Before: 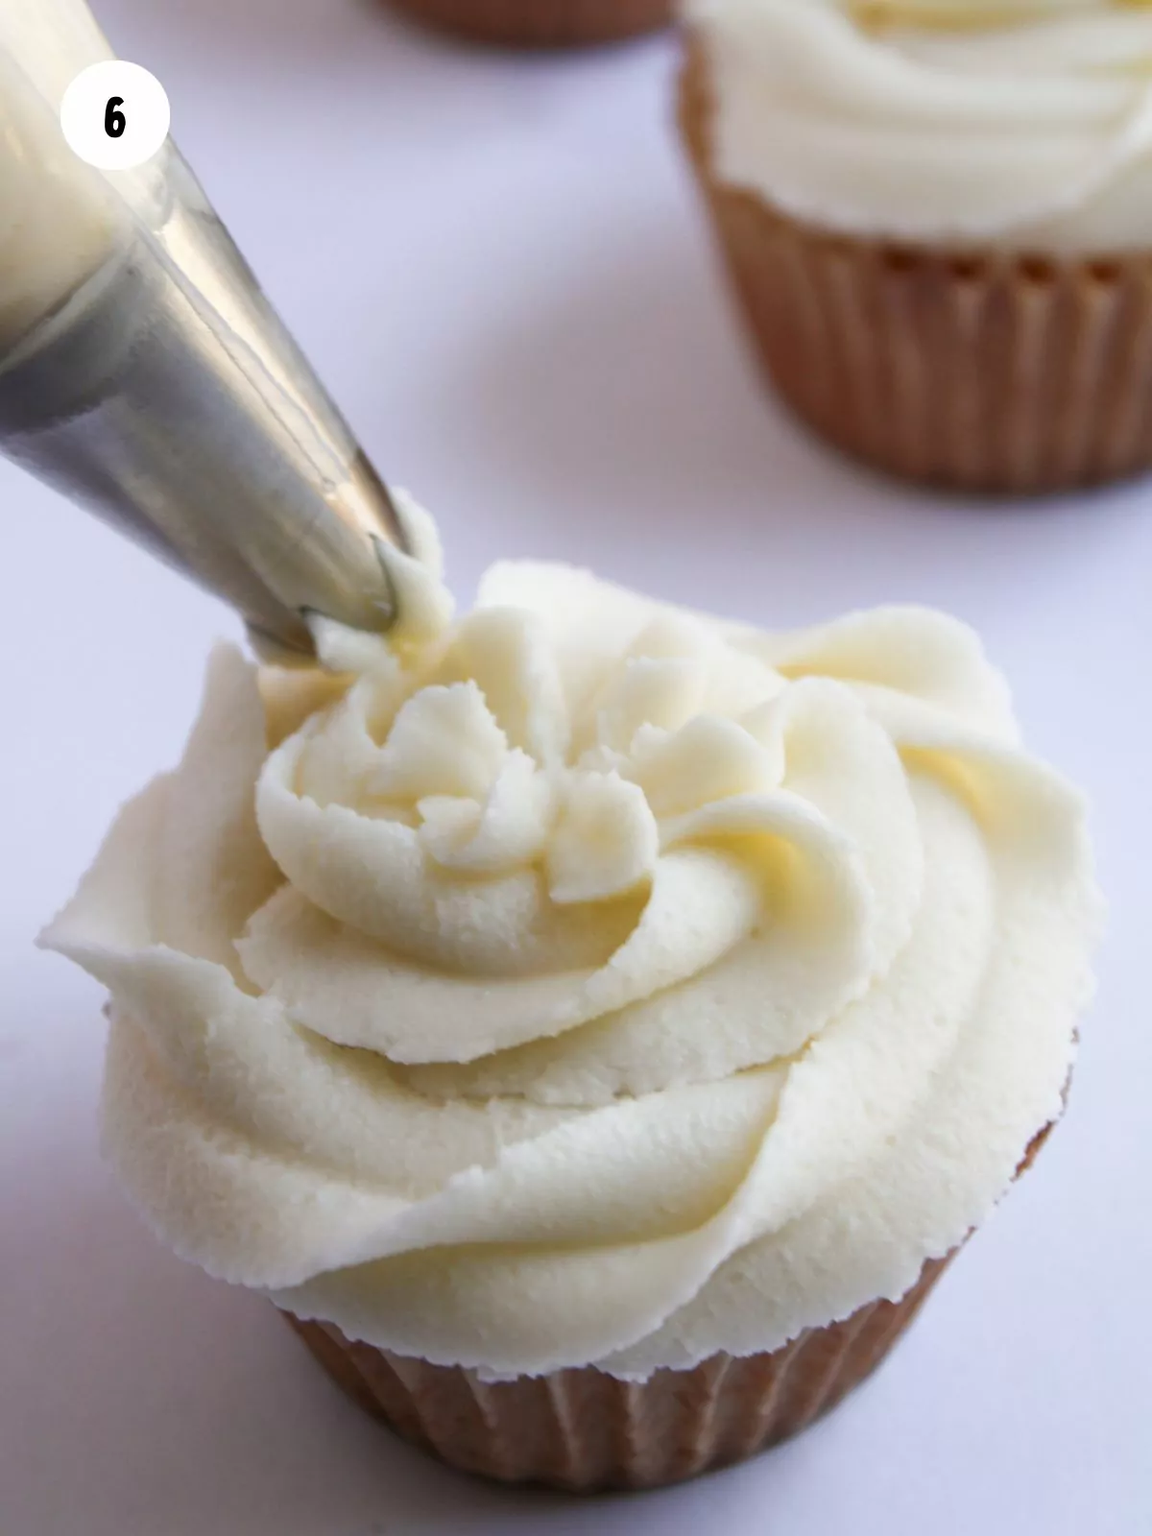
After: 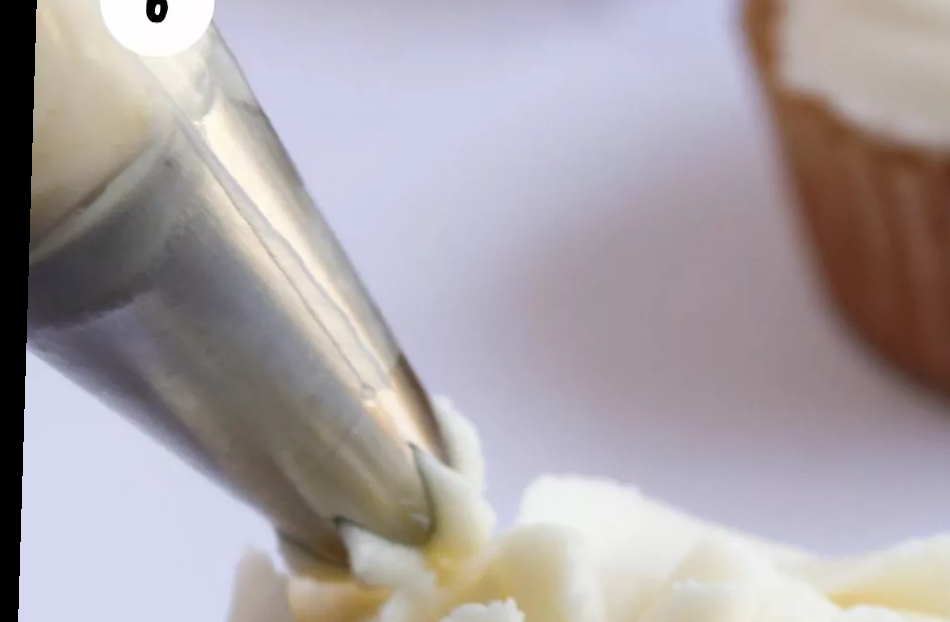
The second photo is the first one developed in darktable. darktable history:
crop: left 0.579%, top 7.627%, right 23.167%, bottom 54.275%
rotate and perspective: rotation 1.72°, automatic cropping off
